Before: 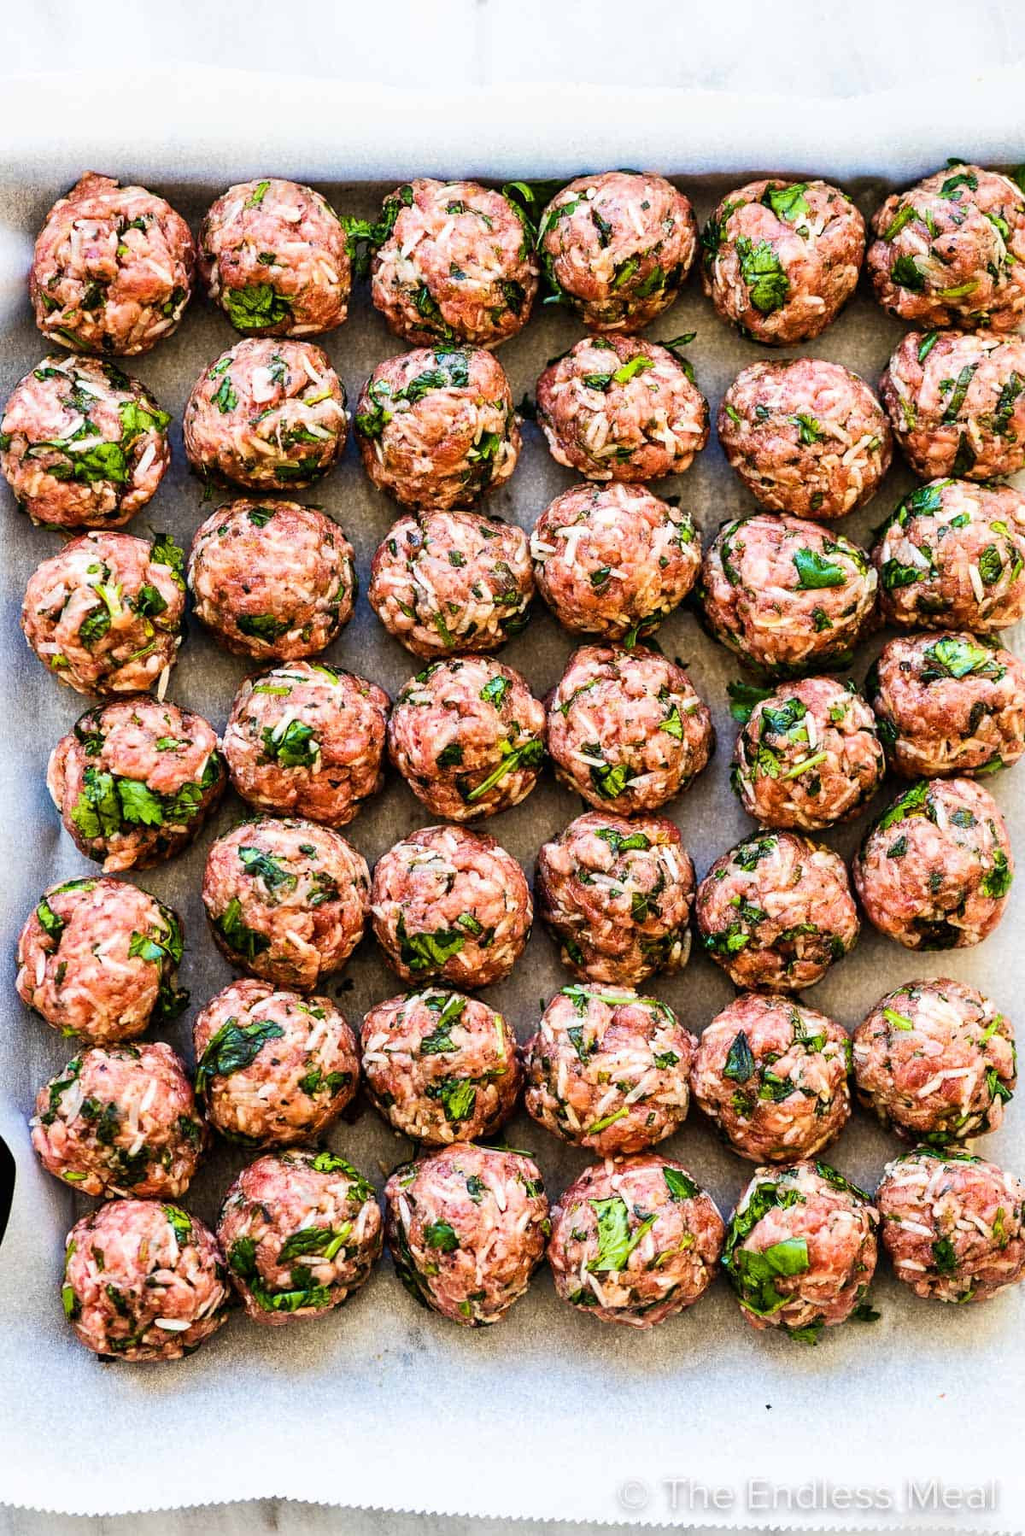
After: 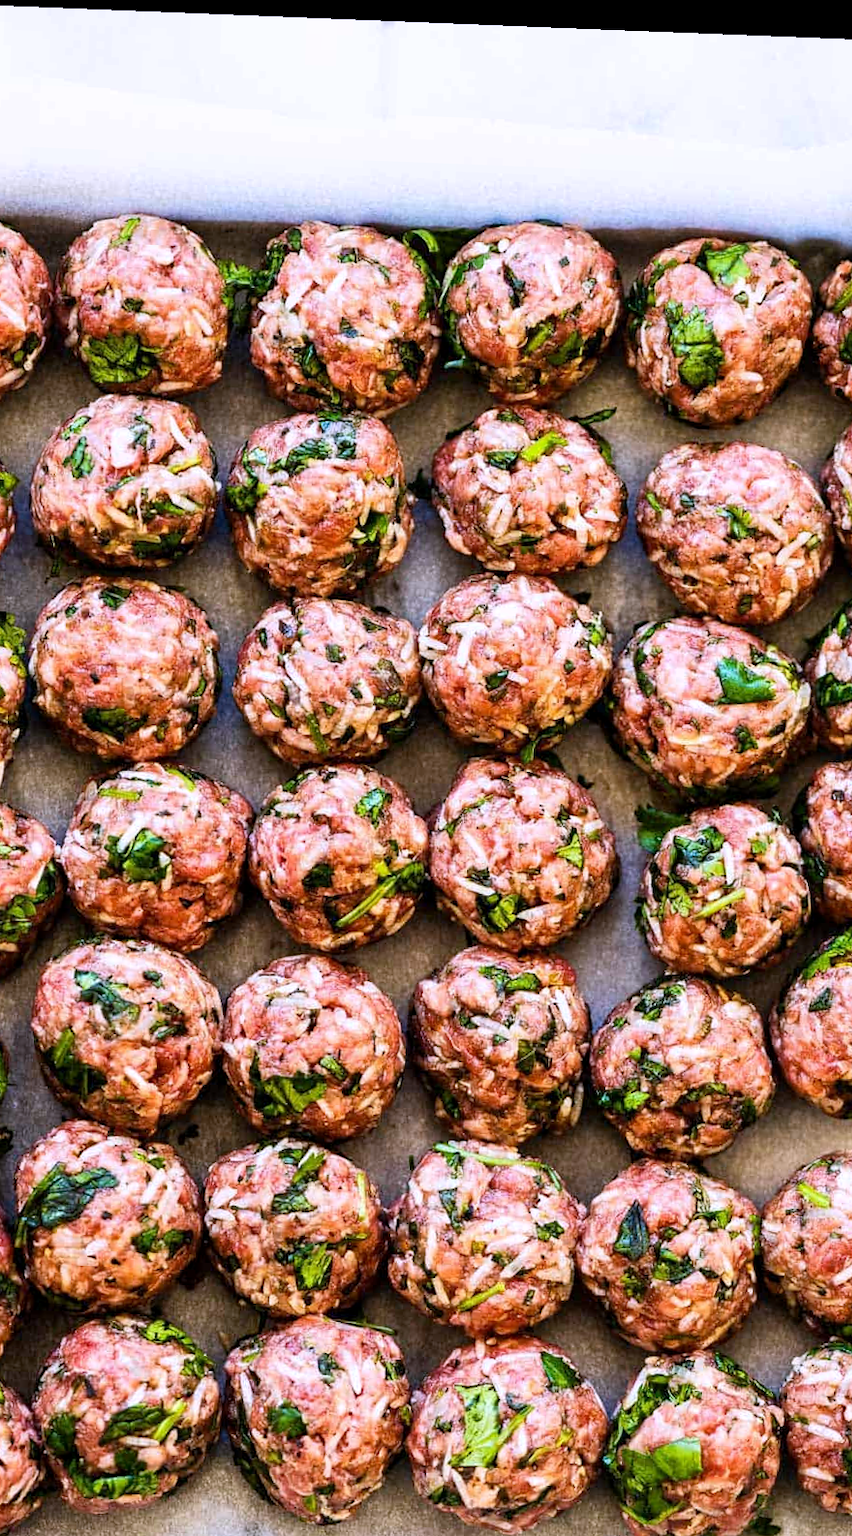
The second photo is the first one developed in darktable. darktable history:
exposure: black level correction 0.001, compensate highlight preservation false
rotate and perspective: rotation 2.27°, automatic cropping off
crop: left 18.479%, right 12.2%, bottom 13.971%
white balance: red 1.004, blue 1.096
